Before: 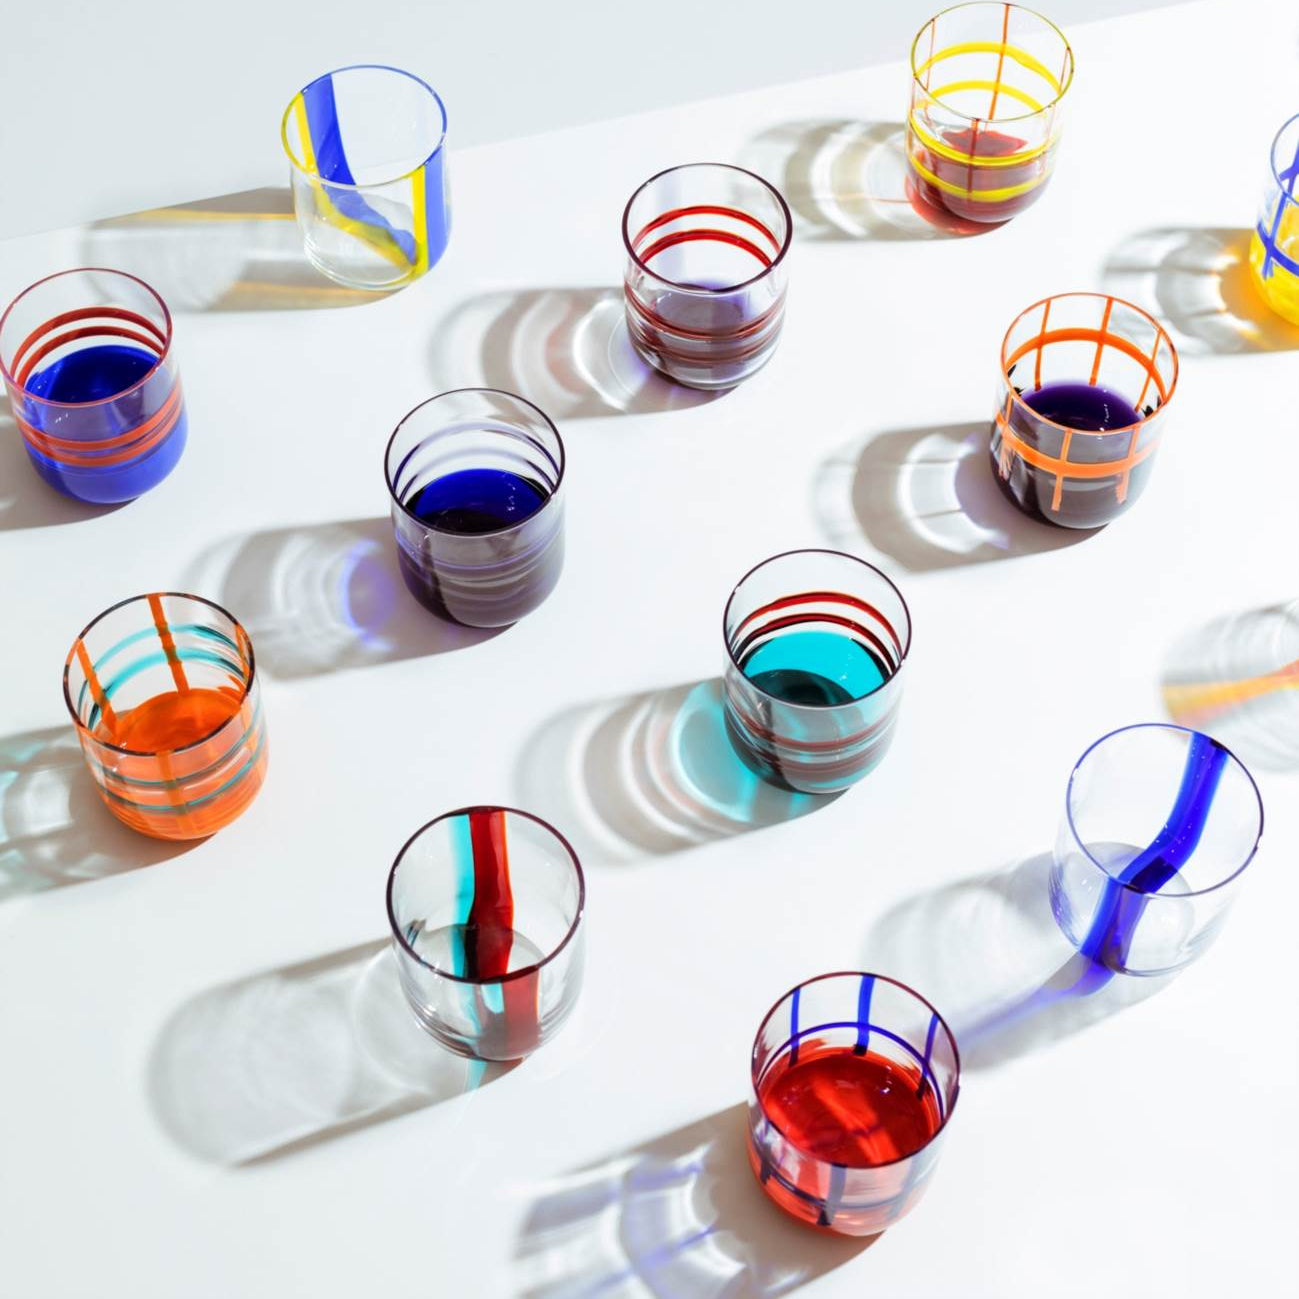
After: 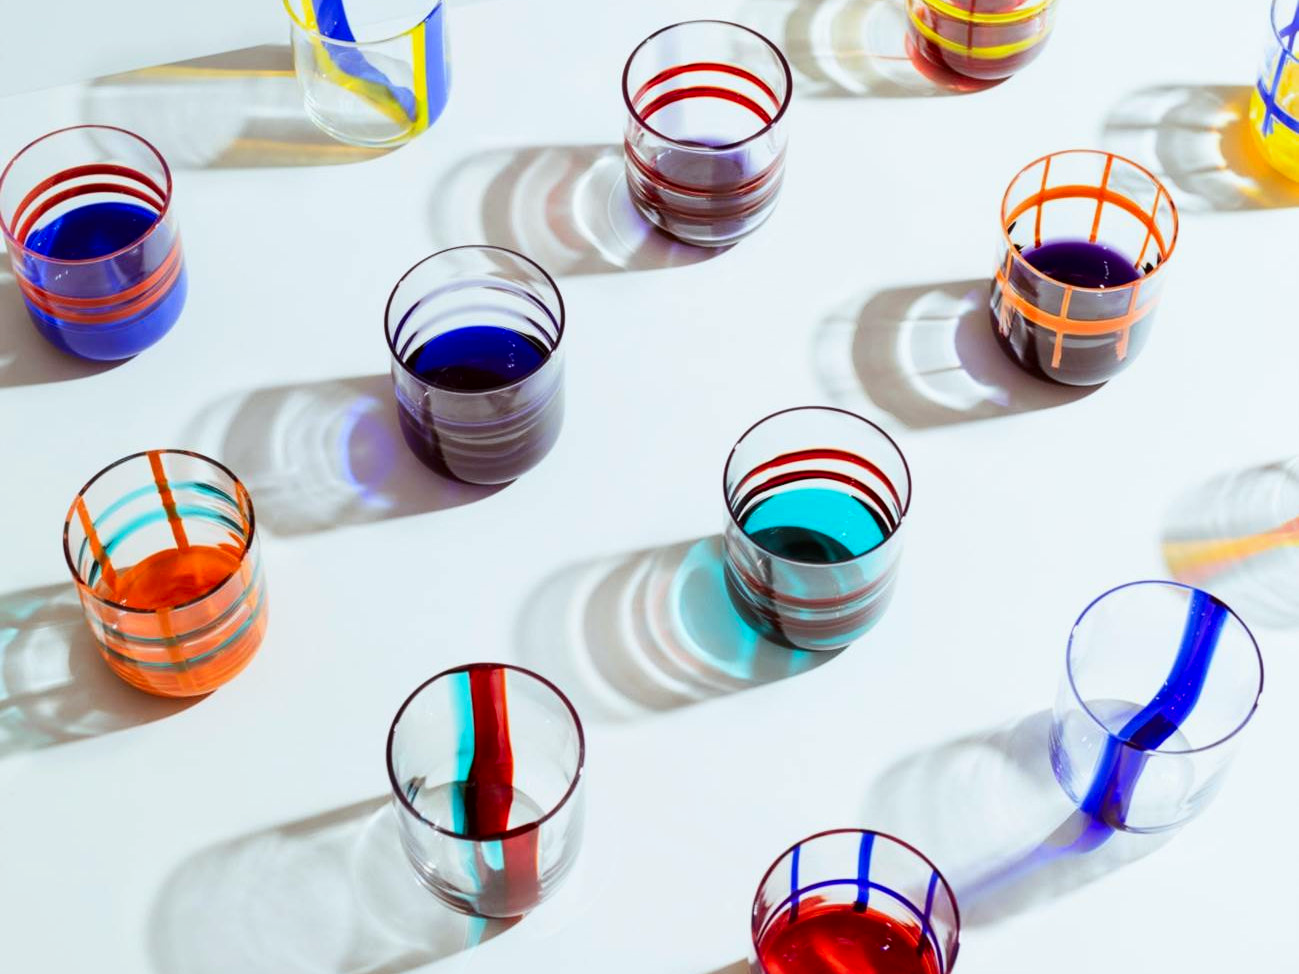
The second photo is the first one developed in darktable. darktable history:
exposure: exposure -0.151 EV, compensate highlight preservation false
color correction: highlights a* -2.73, highlights b* -2.09, shadows a* 2.41, shadows b* 2.73
contrast brightness saturation: contrast 0.15, brightness -0.01, saturation 0.1
crop: top 11.038%, bottom 13.962%
